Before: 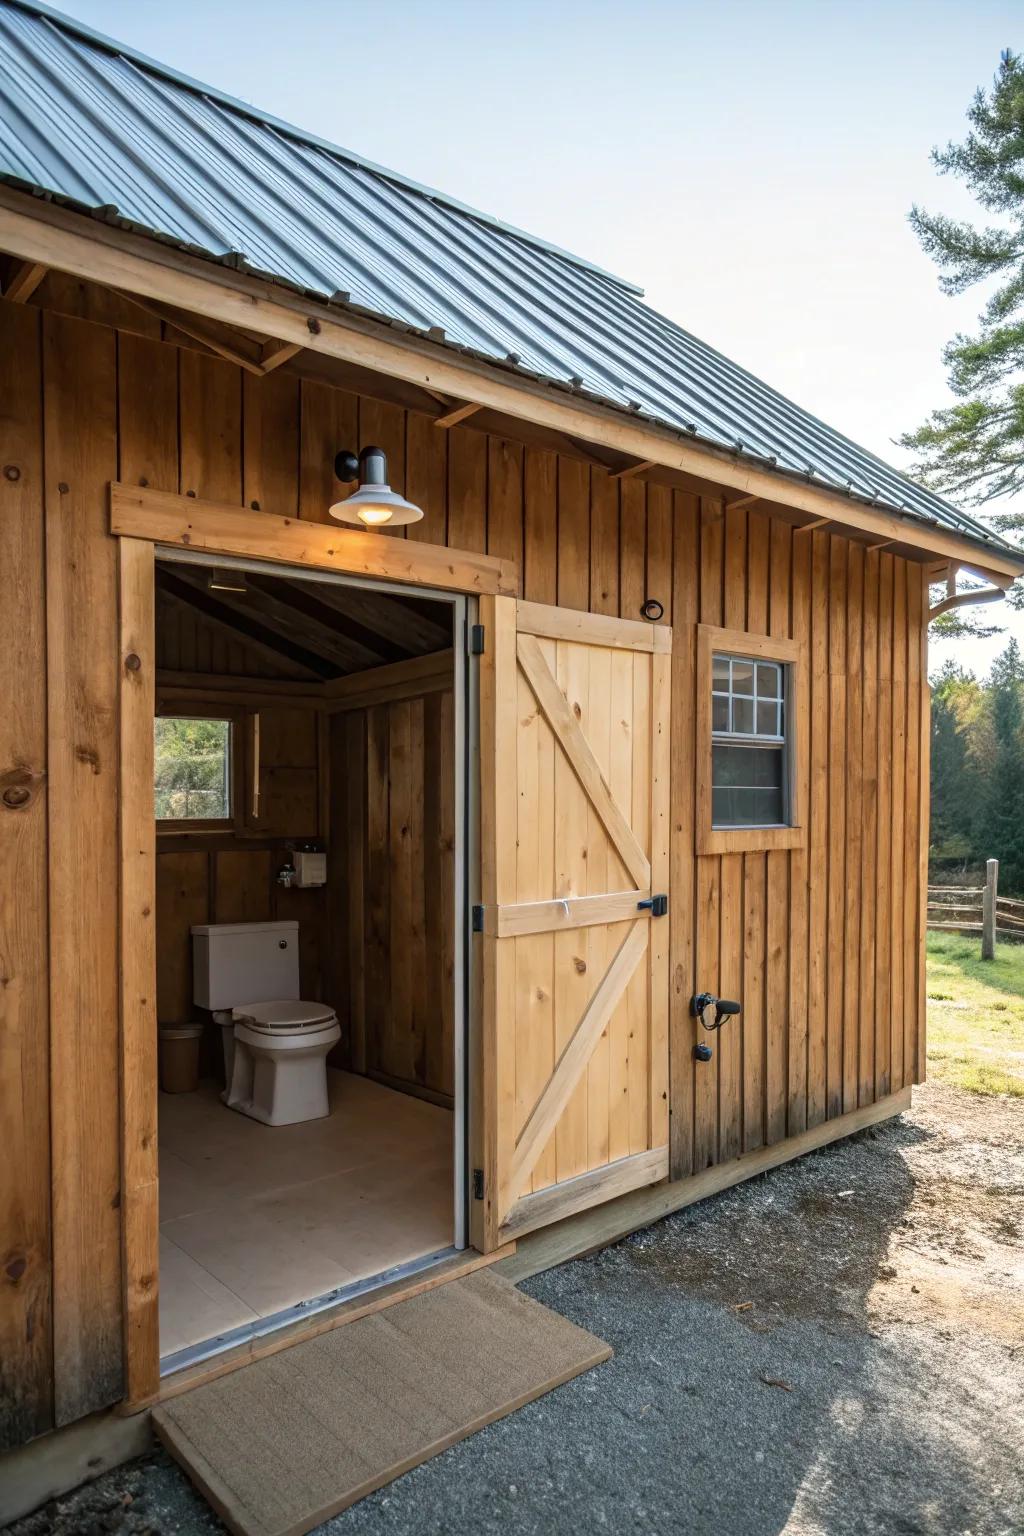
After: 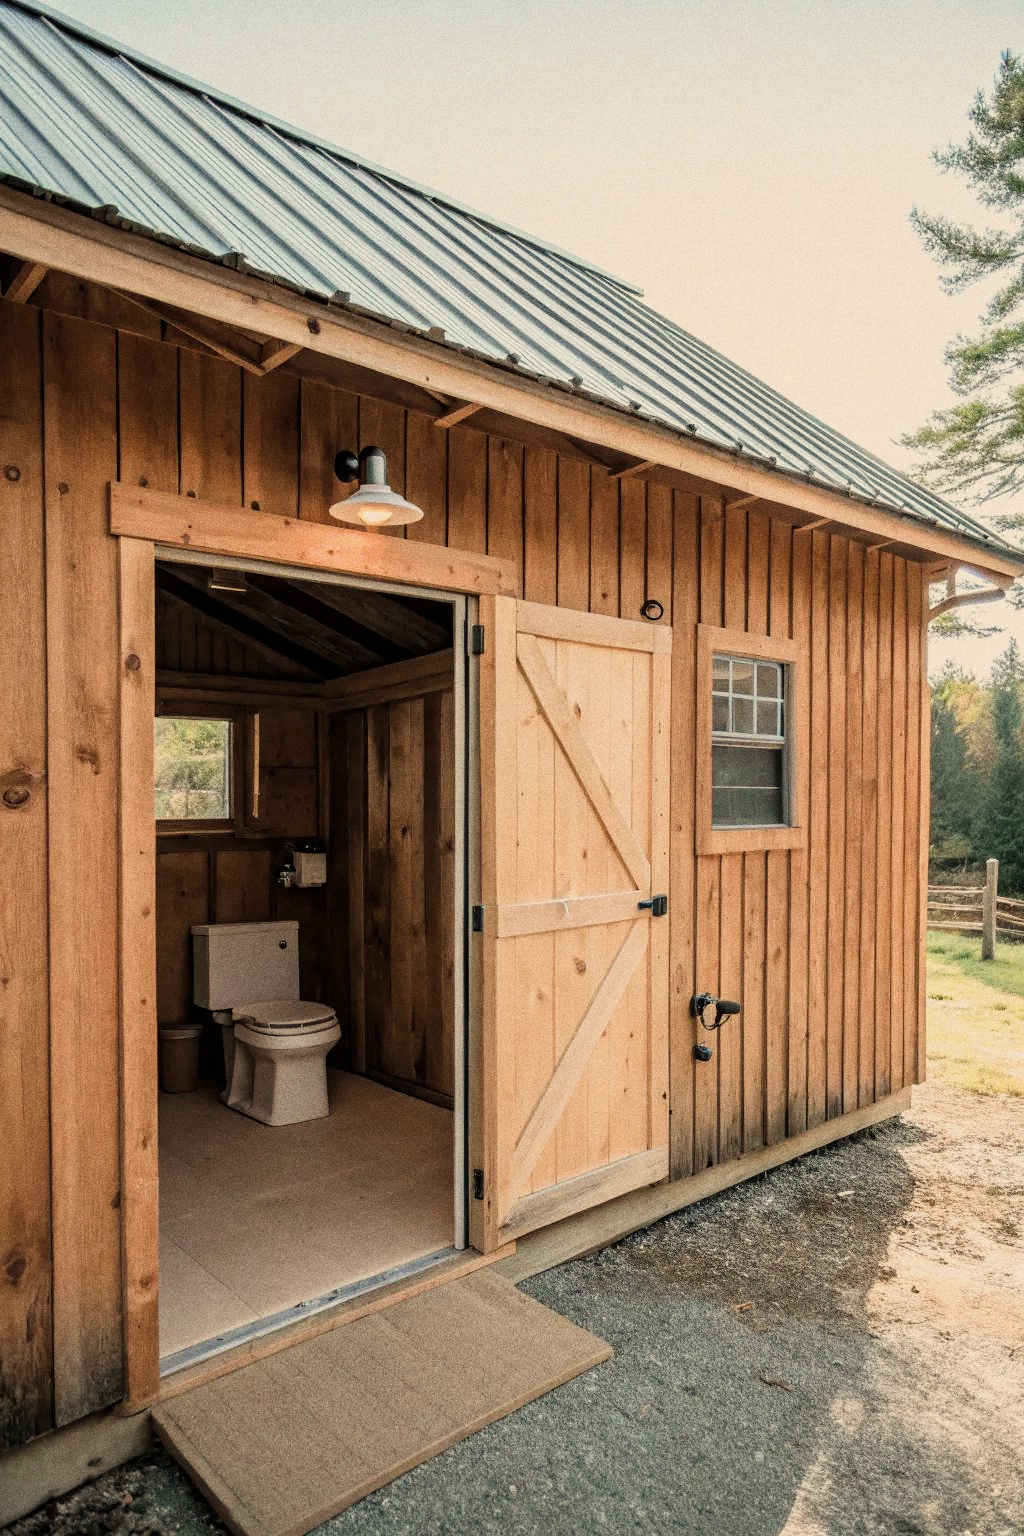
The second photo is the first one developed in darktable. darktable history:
filmic rgb: black relative exposure -7.65 EV, white relative exposure 4.56 EV, hardness 3.61
white balance: red 1.123, blue 0.83
grain: coarseness 0.09 ISO, strength 40%
color correction: saturation 0.8
exposure: exposure 0.6 EV, compensate highlight preservation false
